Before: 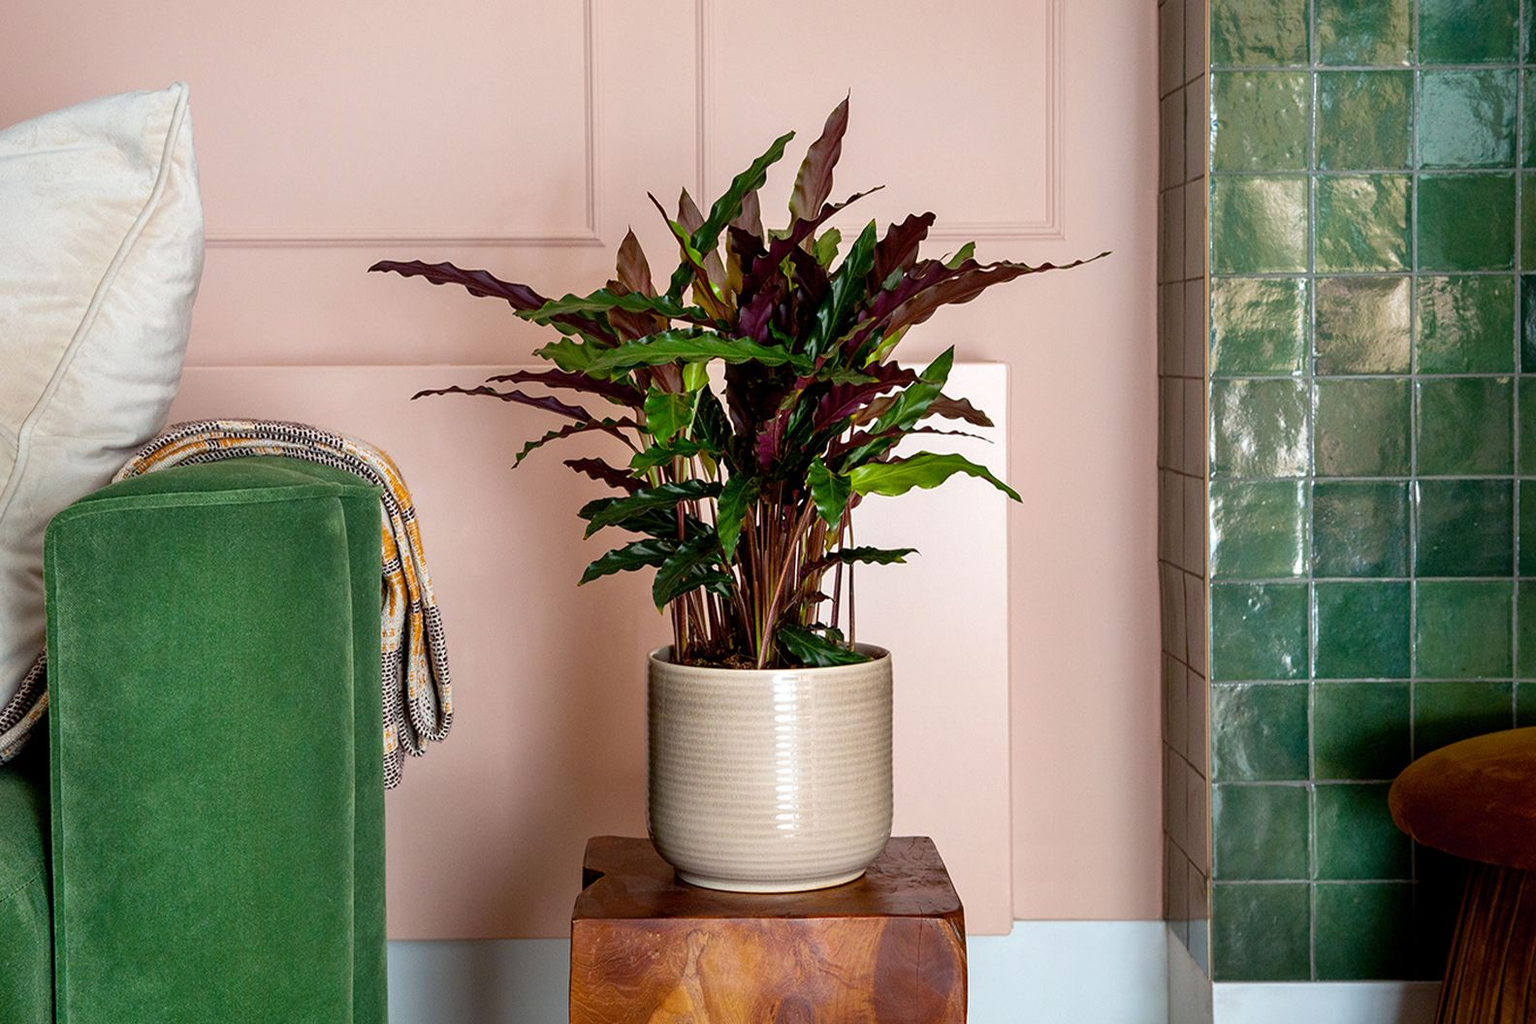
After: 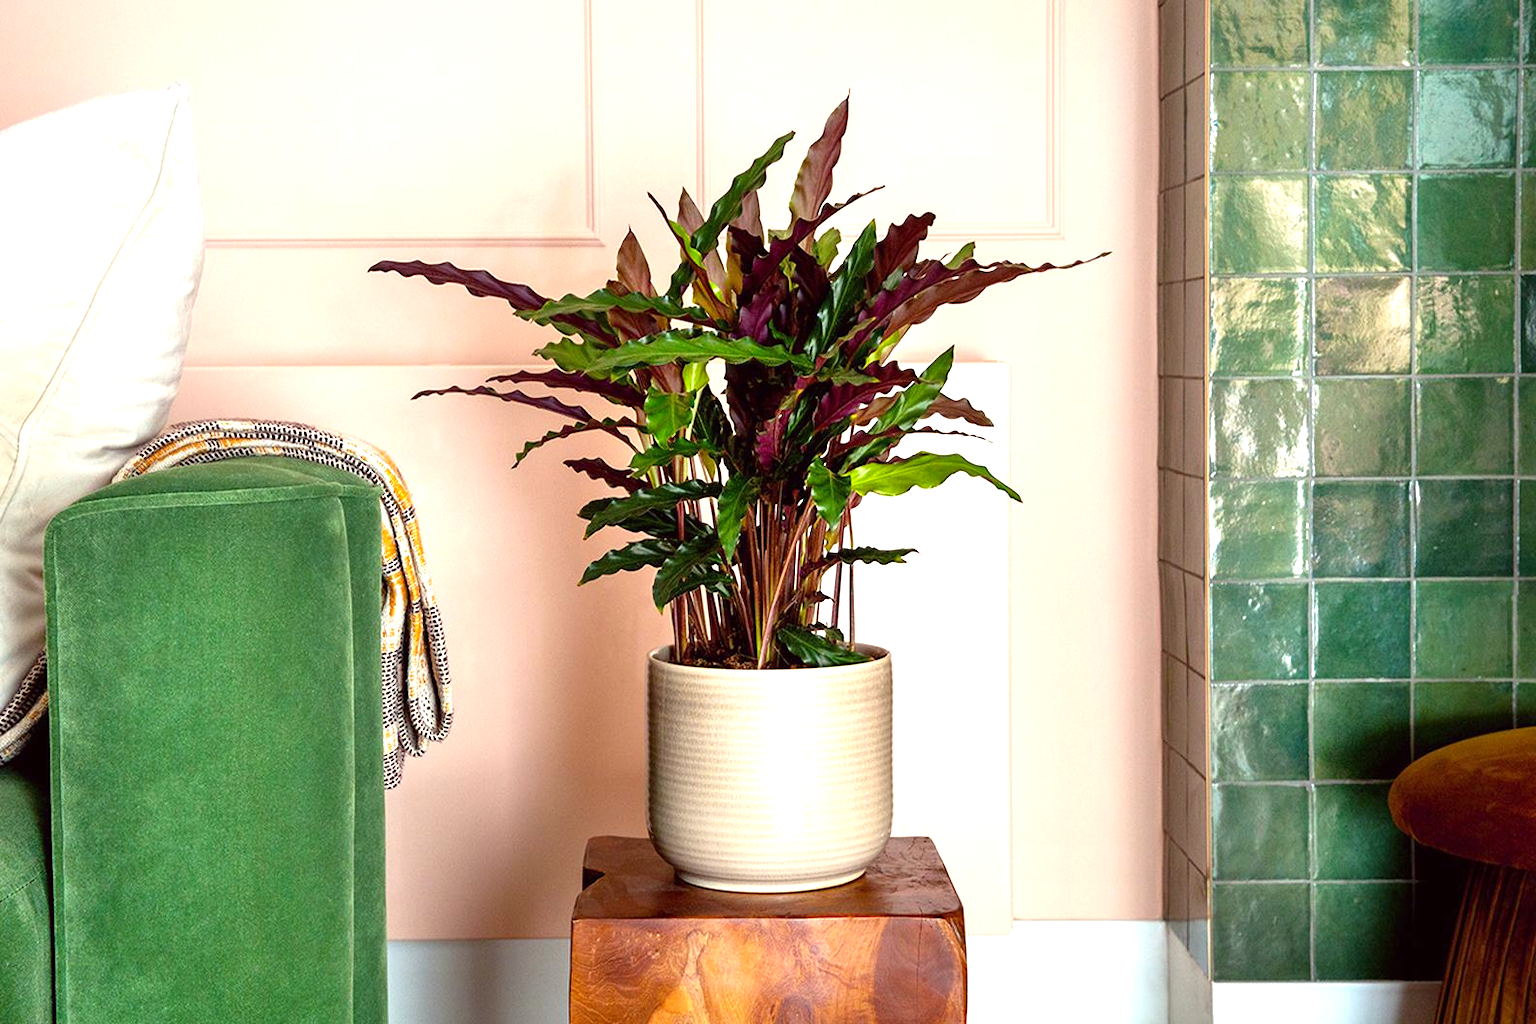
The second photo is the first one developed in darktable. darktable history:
exposure: black level correction 0, exposure 1.001 EV, compensate exposure bias true, compensate highlight preservation false
color correction: highlights a* -1.02, highlights b* 4.63, shadows a* 3.56
